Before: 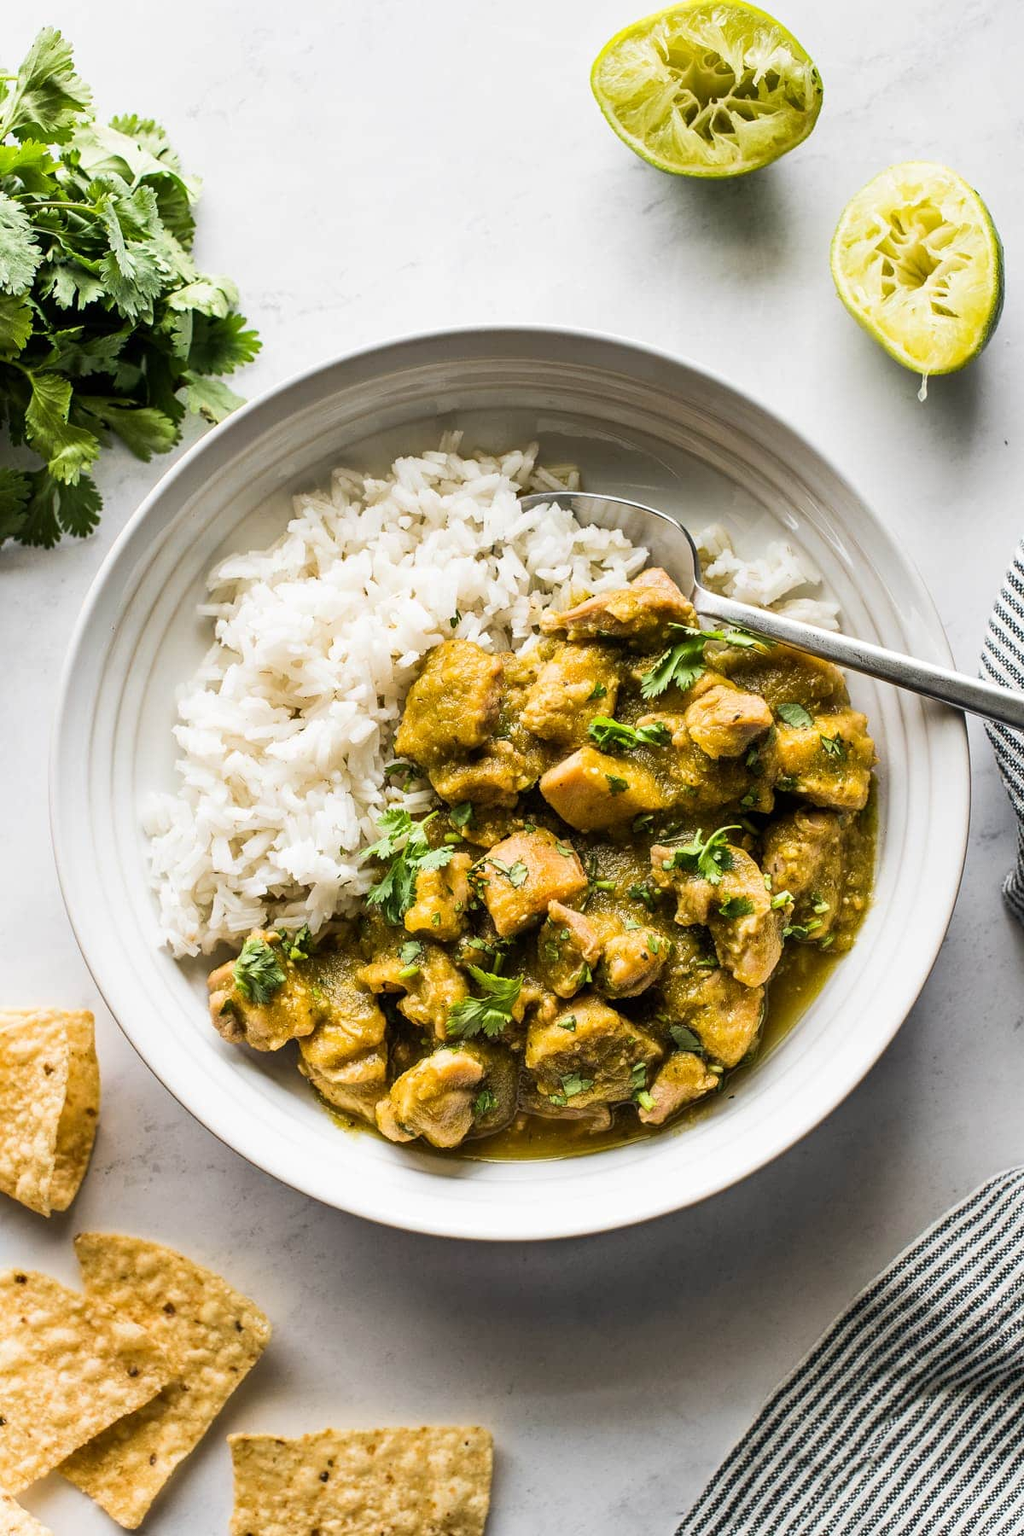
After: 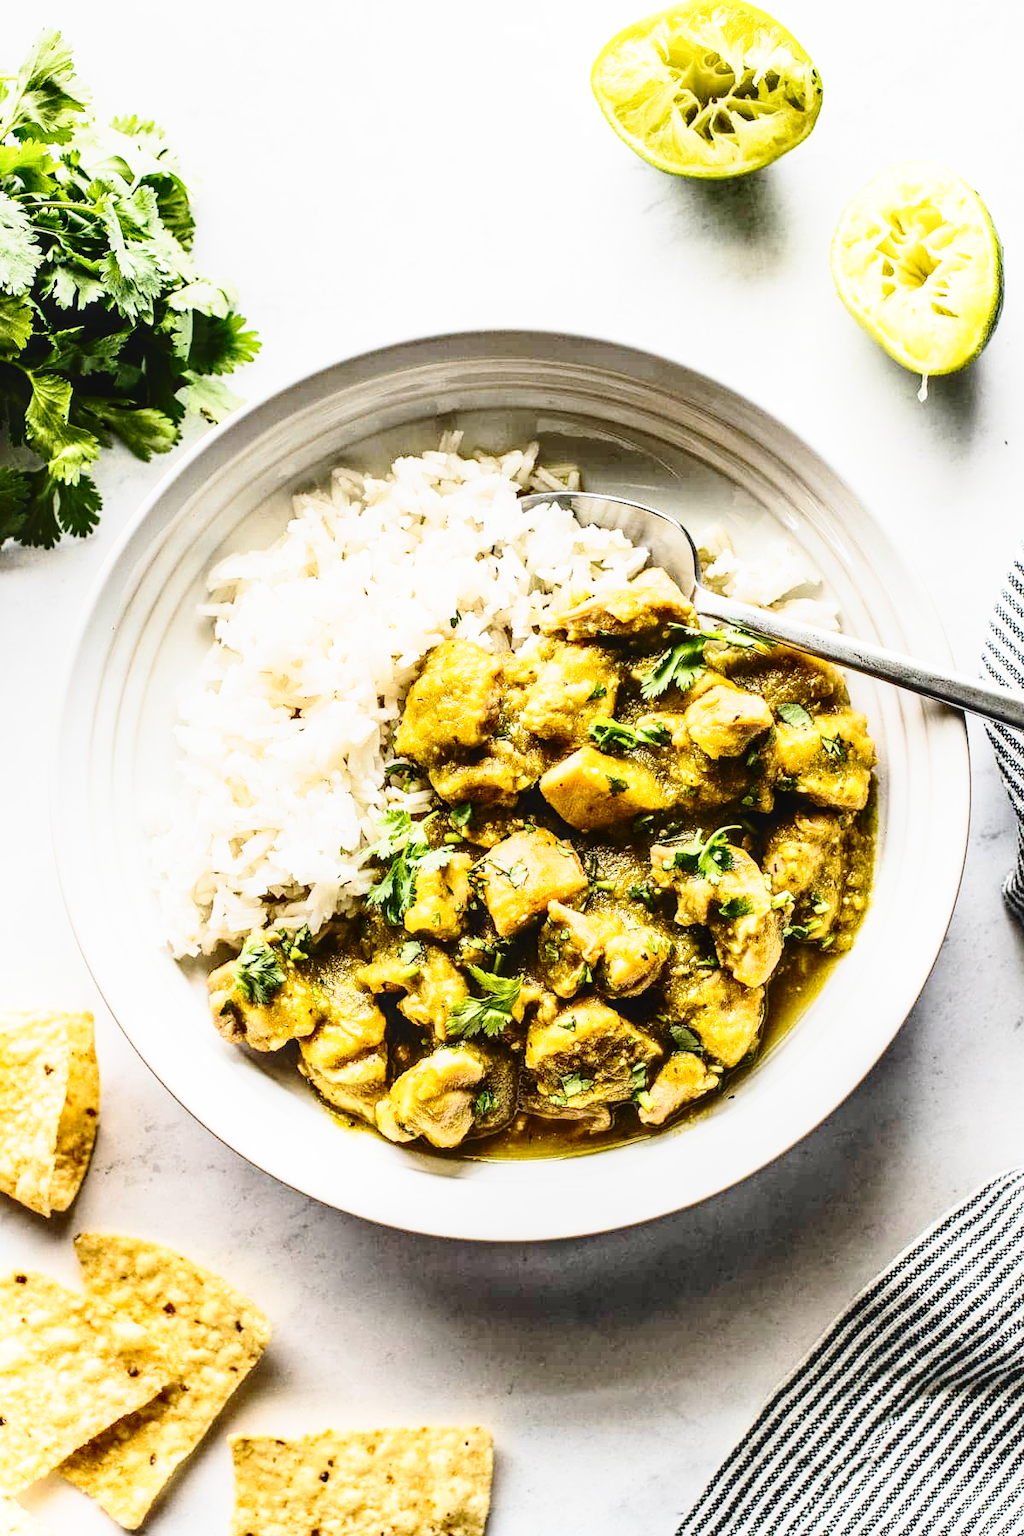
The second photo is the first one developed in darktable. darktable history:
local contrast: on, module defaults
contrast brightness saturation: contrast 0.281
base curve: curves: ch0 [(0, 0) (0.028, 0.03) (0.121, 0.232) (0.46, 0.748) (0.859, 0.968) (1, 1)], preserve colors none
